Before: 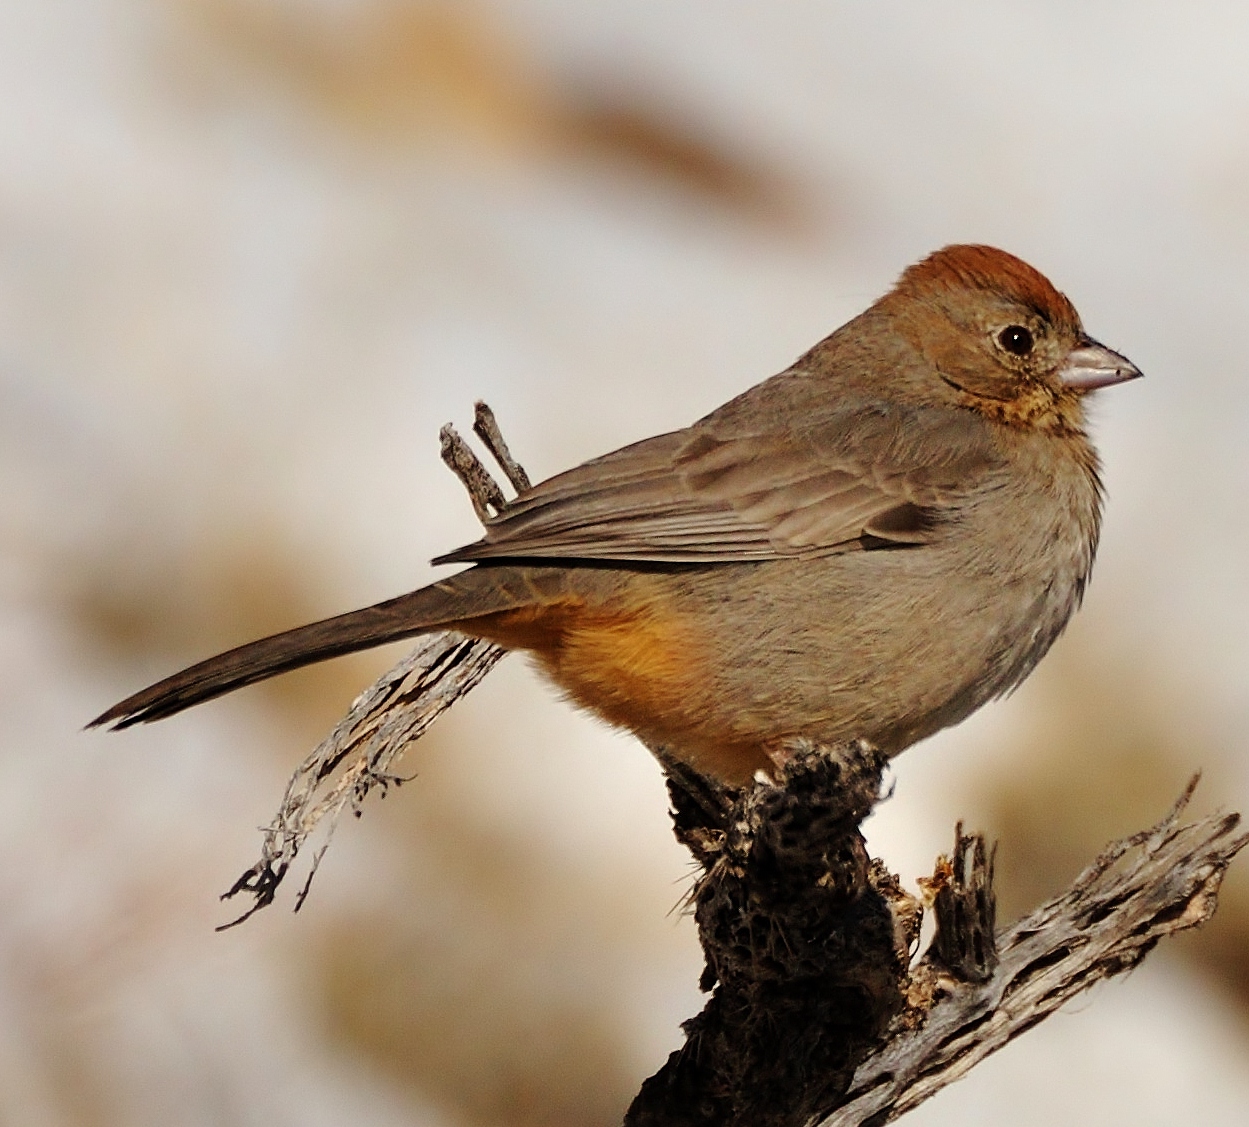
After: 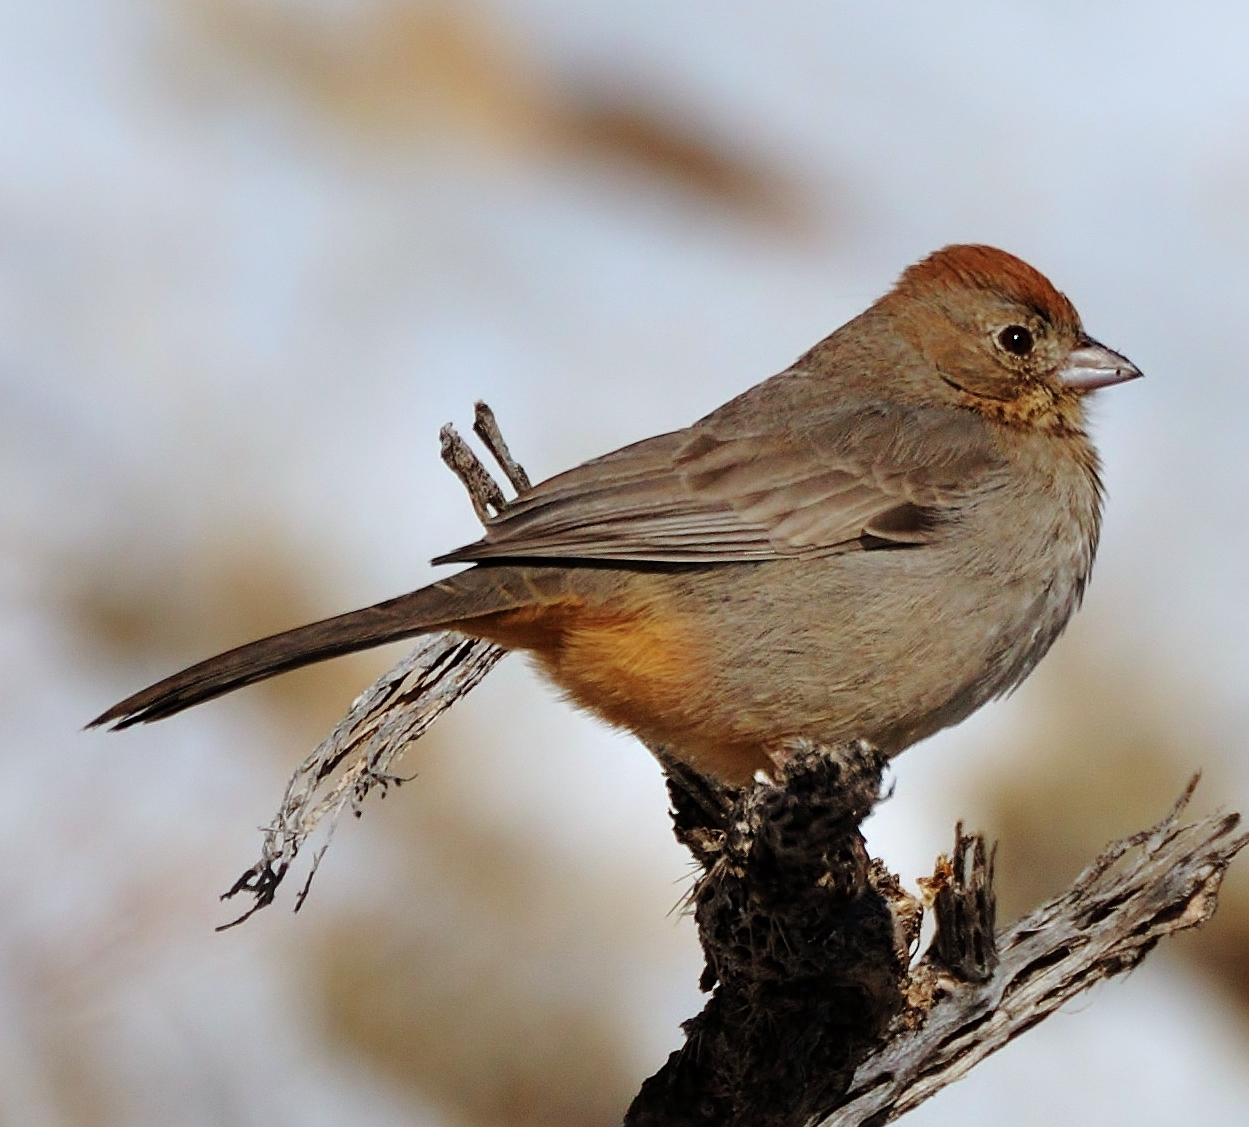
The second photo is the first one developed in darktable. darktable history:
color calibration: x 0.37, y 0.382, temperature 4314 K
